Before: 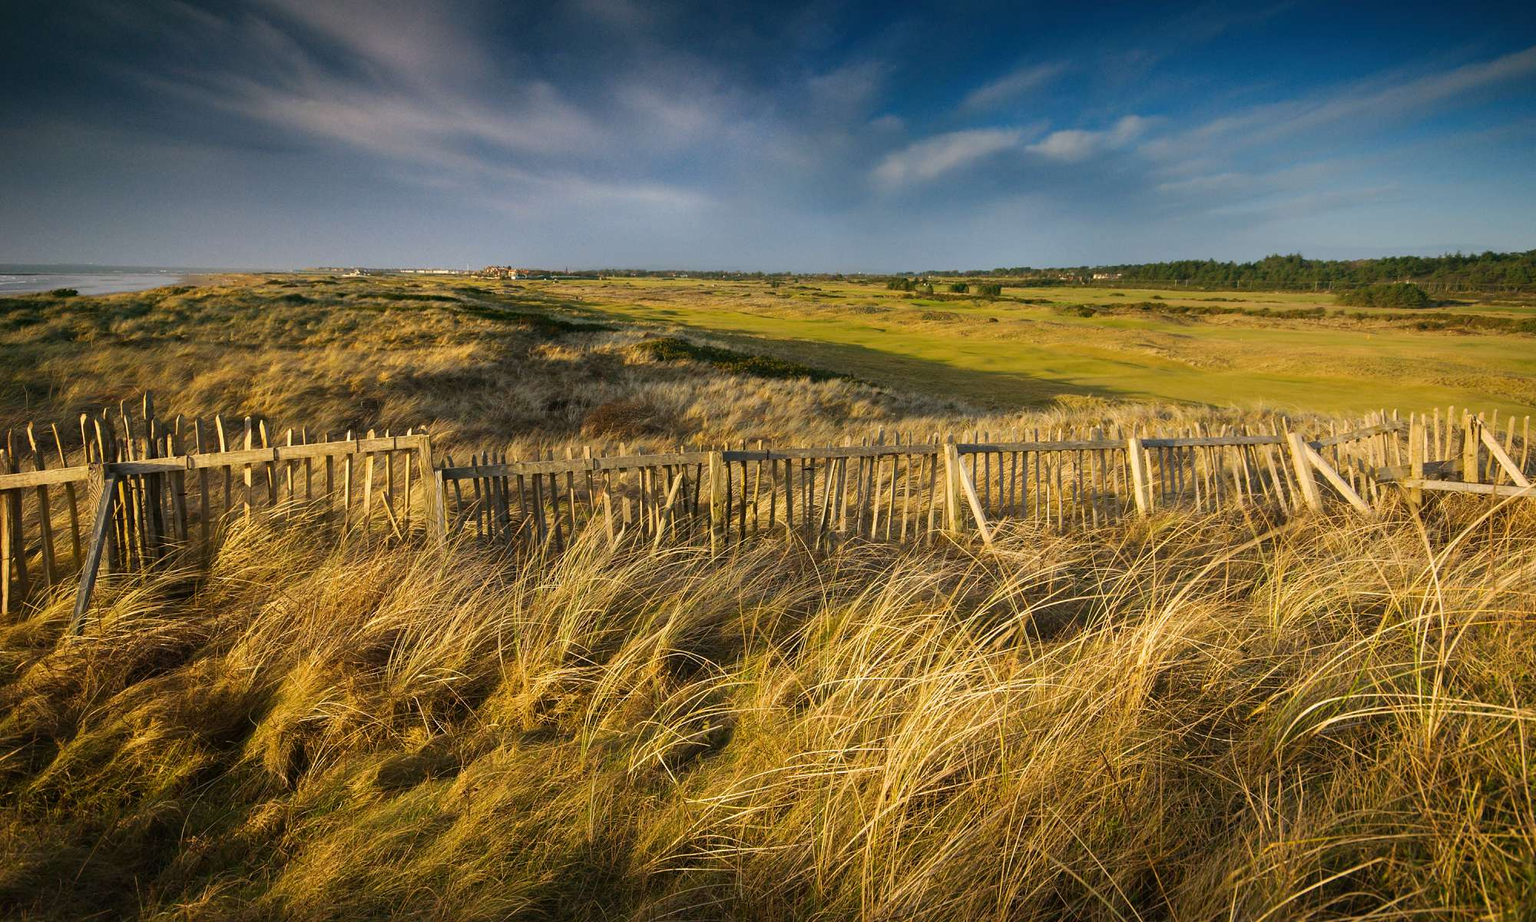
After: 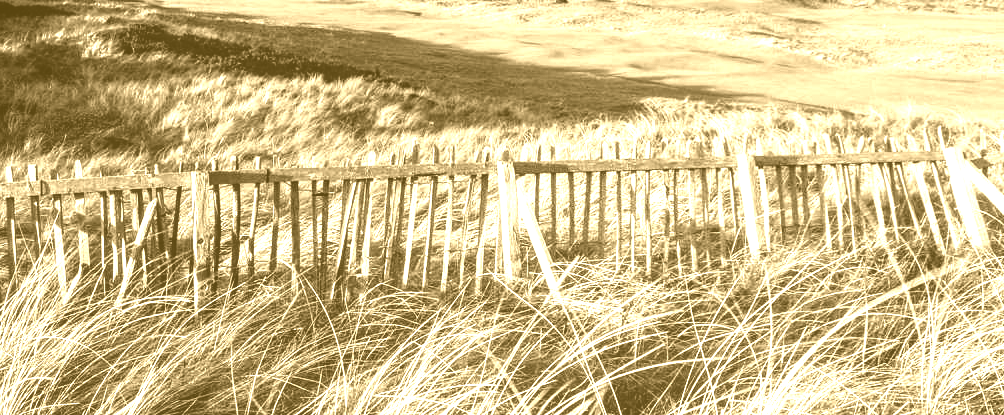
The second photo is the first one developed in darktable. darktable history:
contrast brightness saturation: saturation -0.05
crop: left 36.607%, top 34.735%, right 13.146%, bottom 30.611%
shadows and highlights: shadows -88.03, highlights -35.45, shadows color adjustment 99.15%, highlights color adjustment 0%, soften with gaussian
levels: levels [0, 0.352, 0.703]
local contrast: detail 130%
color balance: lift [1.016, 0.983, 1, 1.017], gamma [0.78, 1.018, 1.043, 0.957], gain [0.786, 1.063, 0.937, 1.017], input saturation 118.26%, contrast 13.43%, contrast fulcrum 21.62%, output saturation 82.76%
colorize: hue 36°, source mix 100%
filmic rgb: black relative exposure -9.5 EV, white relative exposure 3.02 EV, hardness 6.12
